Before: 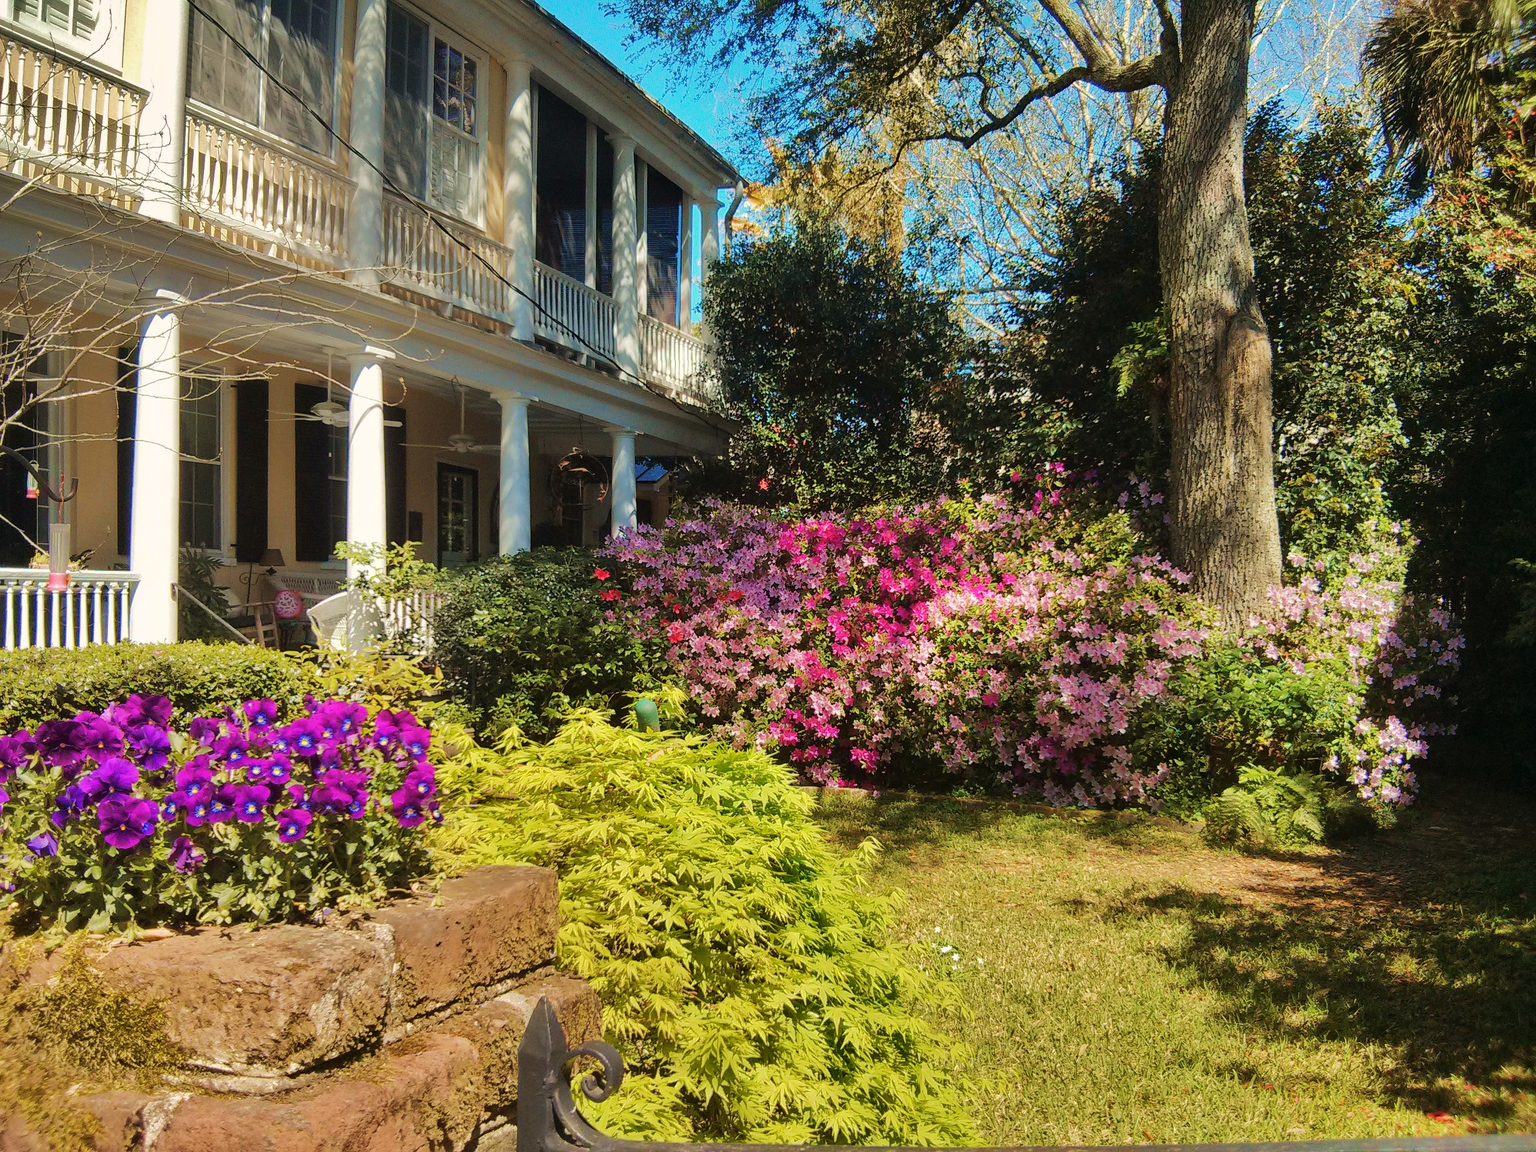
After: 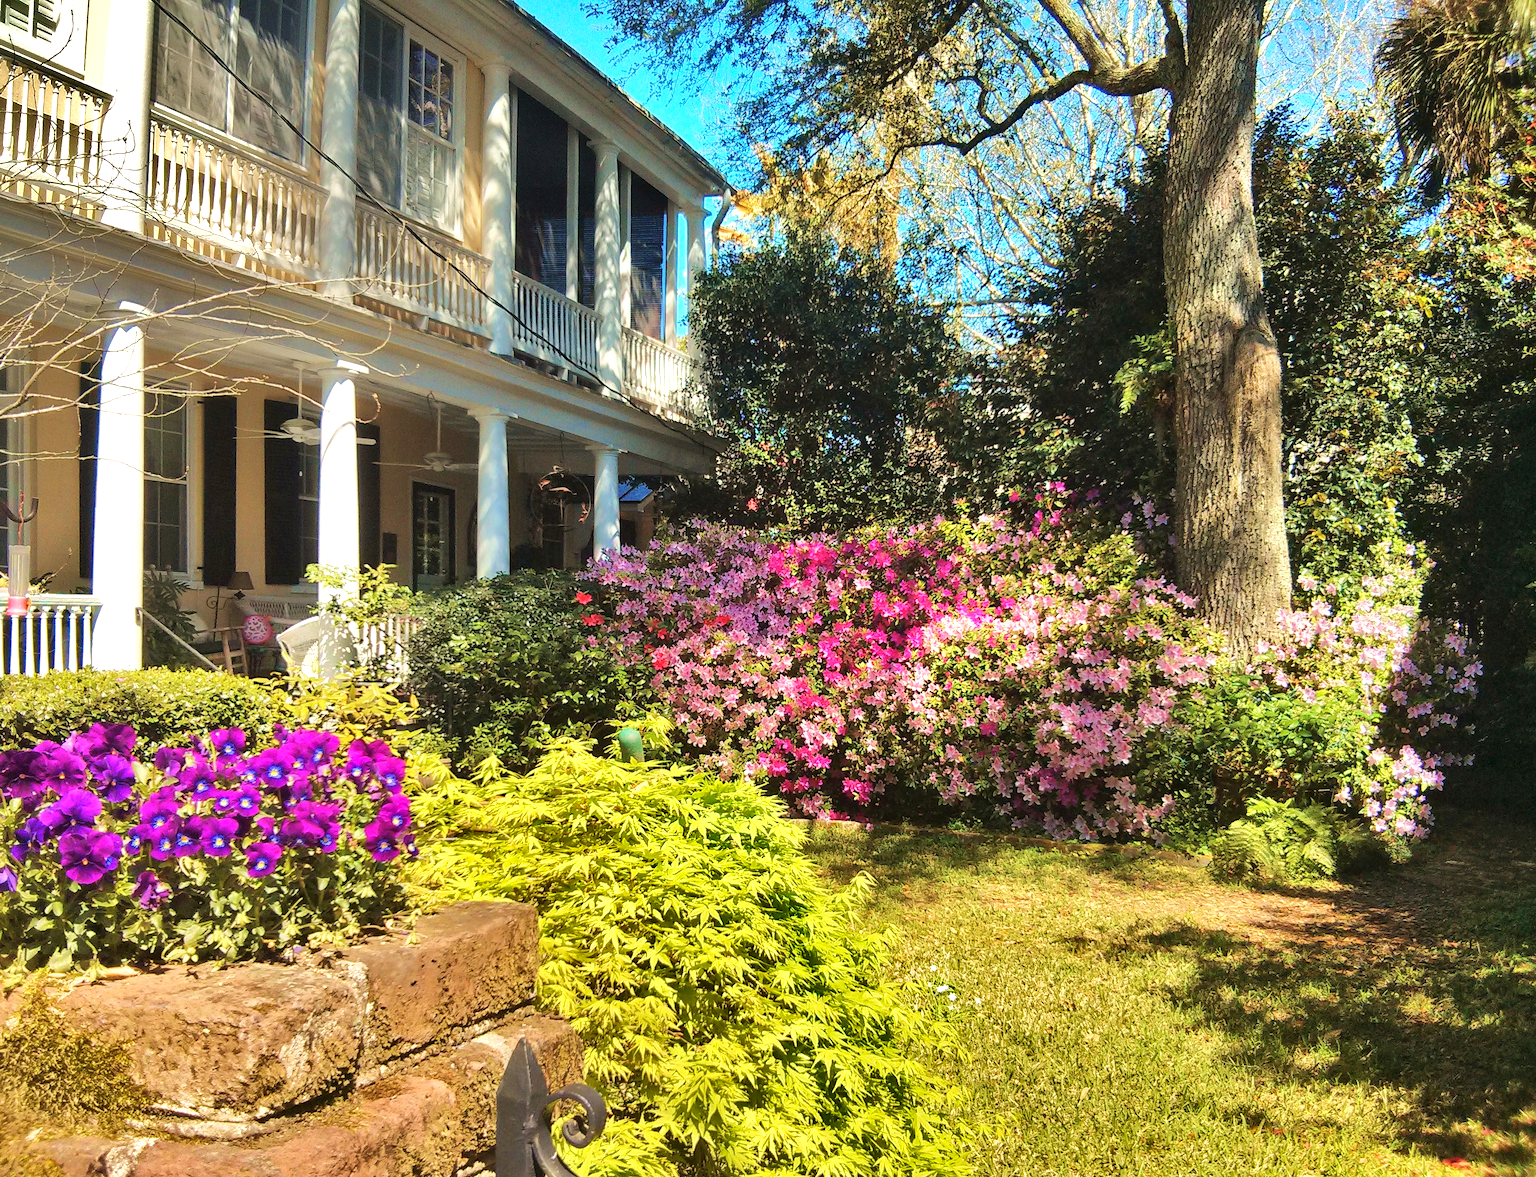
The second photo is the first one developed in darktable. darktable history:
exposure: exposure 0.629 EV, compensate highlight preservation false
crop and rotate: left 2.714%, right 1.222%, bottom 1.799%
shadows and highlights: soften with gaussian
